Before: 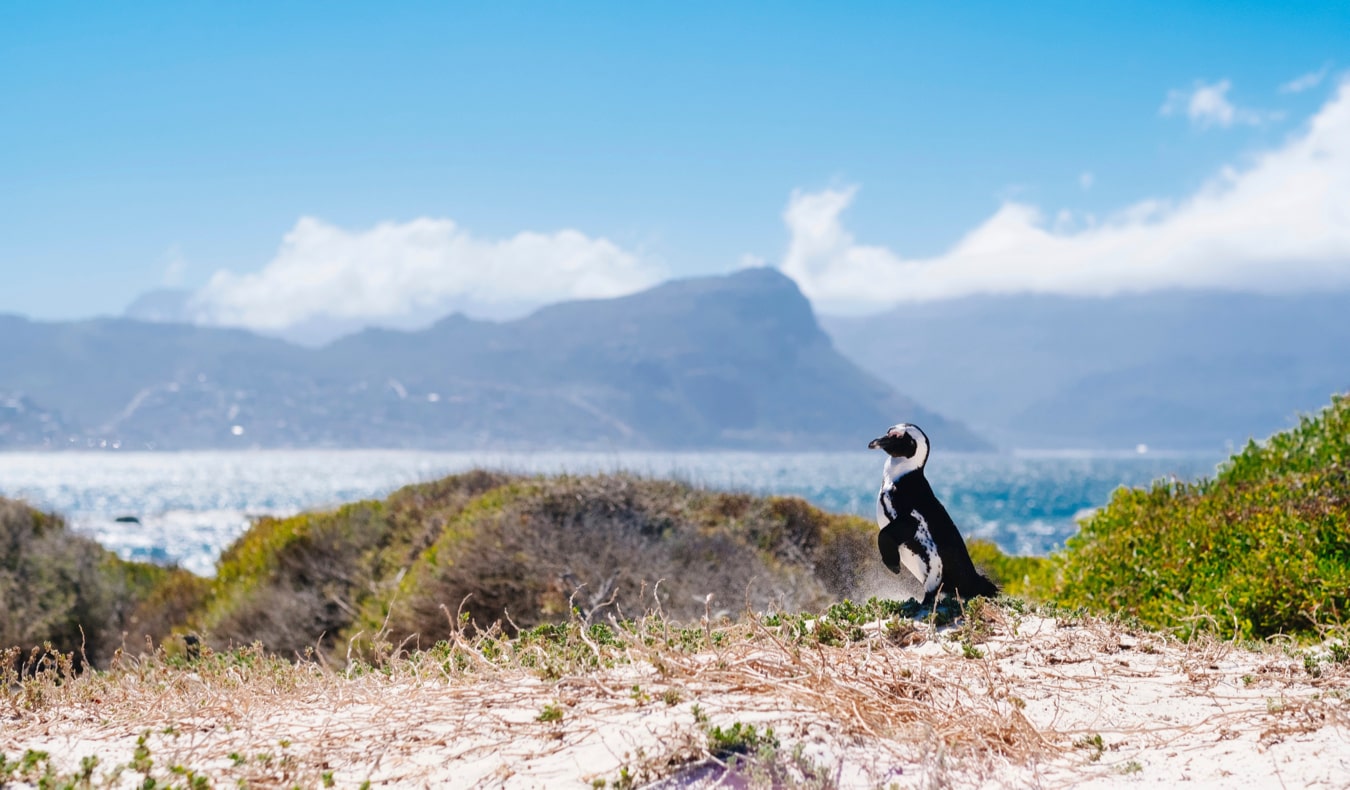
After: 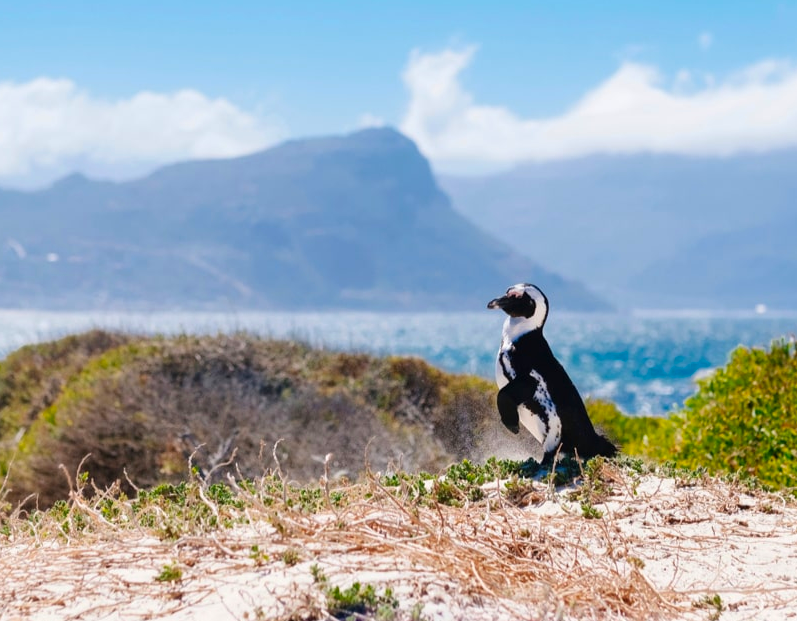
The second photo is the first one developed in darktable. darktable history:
crop and rotate: left 28.256%, top 17.734%, right 12.656%, bottom 3.573%
contrast brightness saturation: saturation 0.18
